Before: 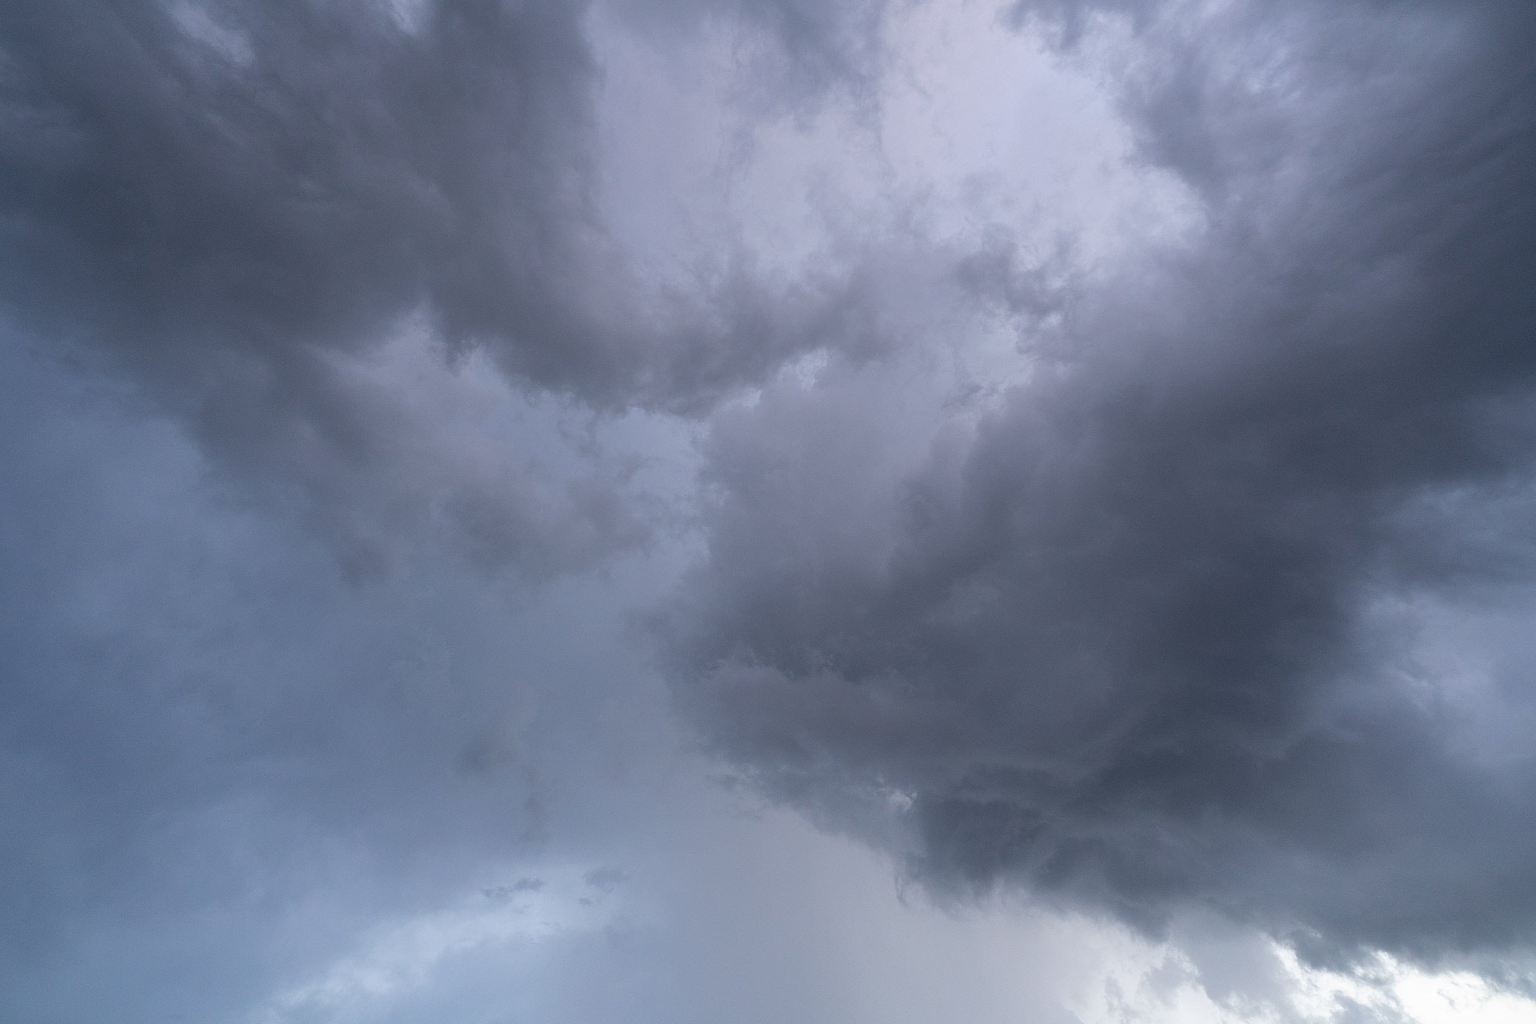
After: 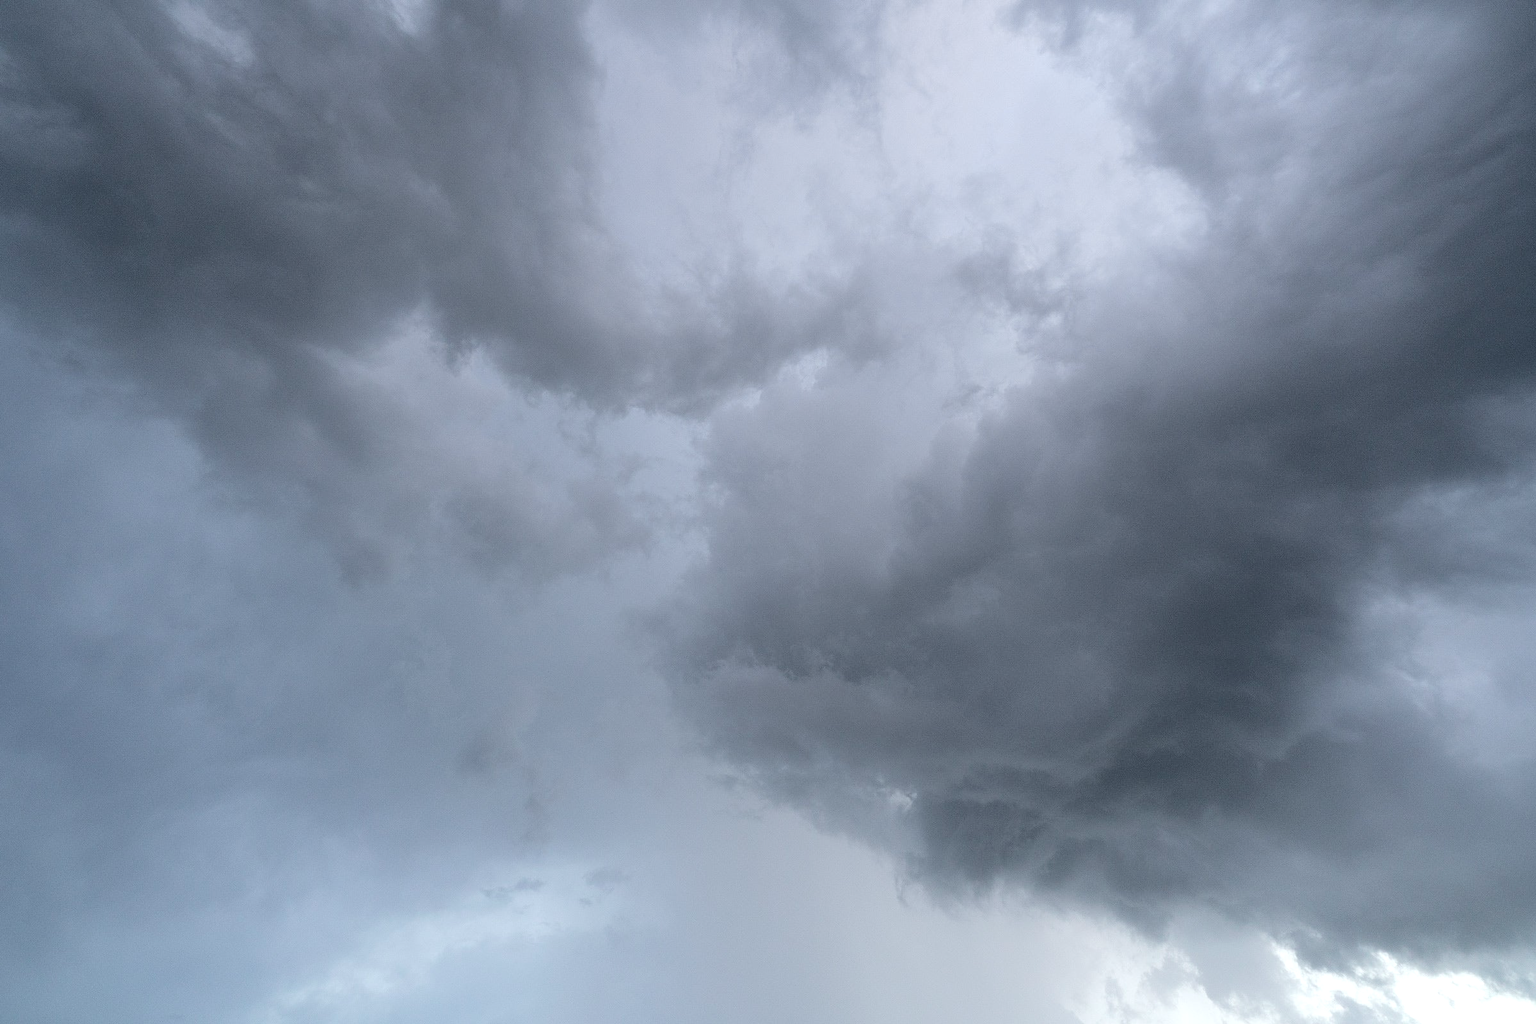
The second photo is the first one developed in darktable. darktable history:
tone curve: curves: ch0 [(0, 0) (0.081, 0.044) (0.185, 0.145) (0.283, 0.273) (0.405, 0.449) (0.495, 0.554) (0.686, 0.743) (0.826, 0.853) (0.978, 0.988)]; ch1 [(0, 0) (0.147, 0.166) (0.321, 0.362) (0.371, 0.402) (0.423, 0.426) (0.479, 0.472) (0.505, 0.497) (0.521, 0.506) (0.551, 0.546) (0.586, 0.571) (0.625, 0.638) (0.68, 0.715) (1, 1)]; ch2 [(0, 0) (0.346, 0.378) (0.404, 0.427) (0.502, 0.498) (0.531, 0.517) (0.547, 0.526) (0.582, 0.571) (0.629, 0.626) (0.717, 0.678) (1, 1)], color space Lab, independent channels, preserve colors none
tone equalizer: on, module defaults
exposure: exposure 0.201 EV, compensate highlight preservation false
